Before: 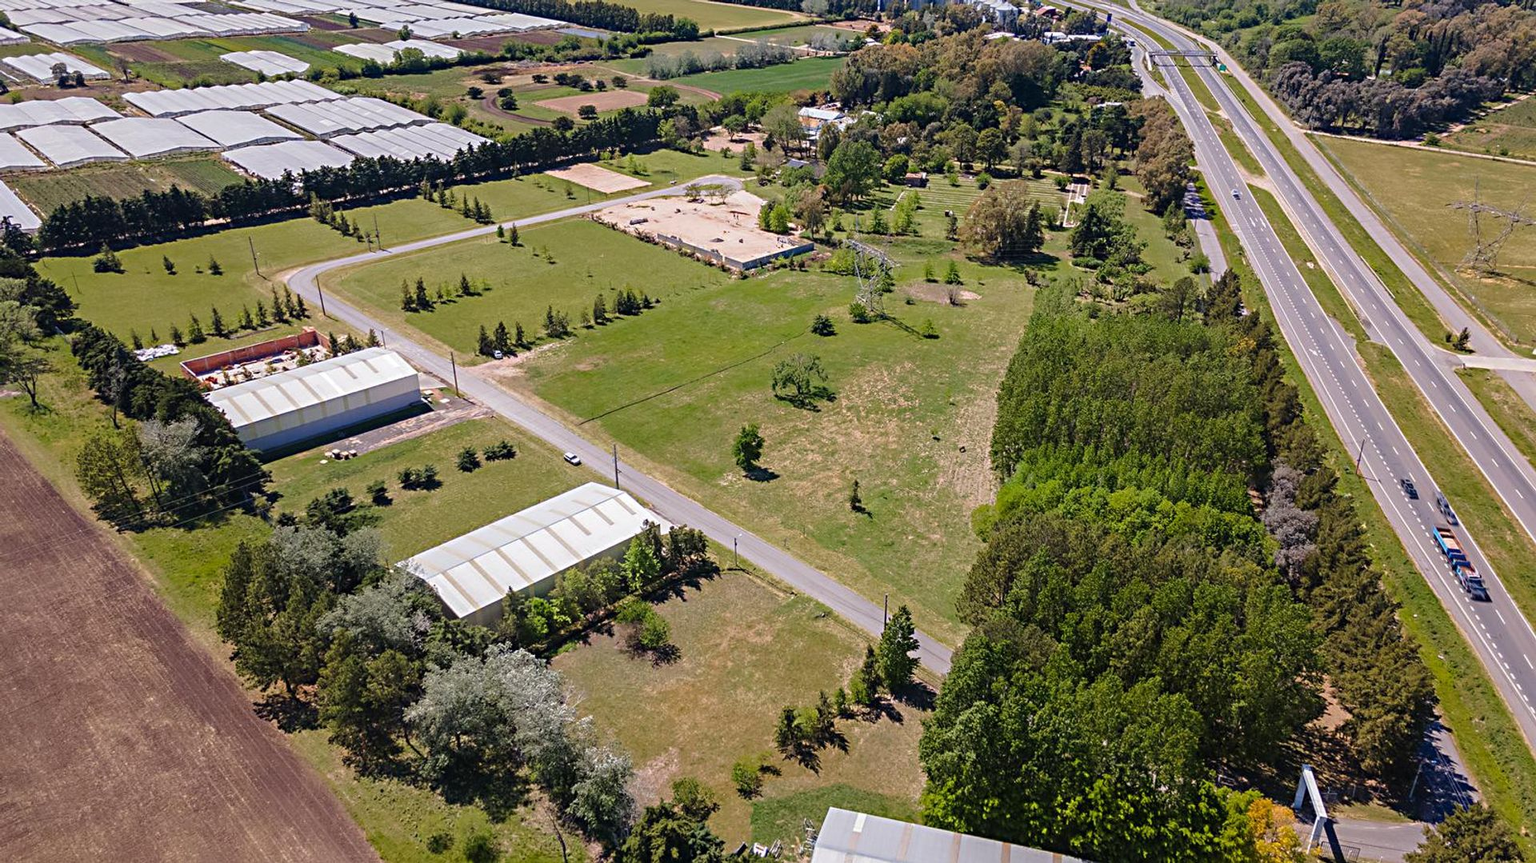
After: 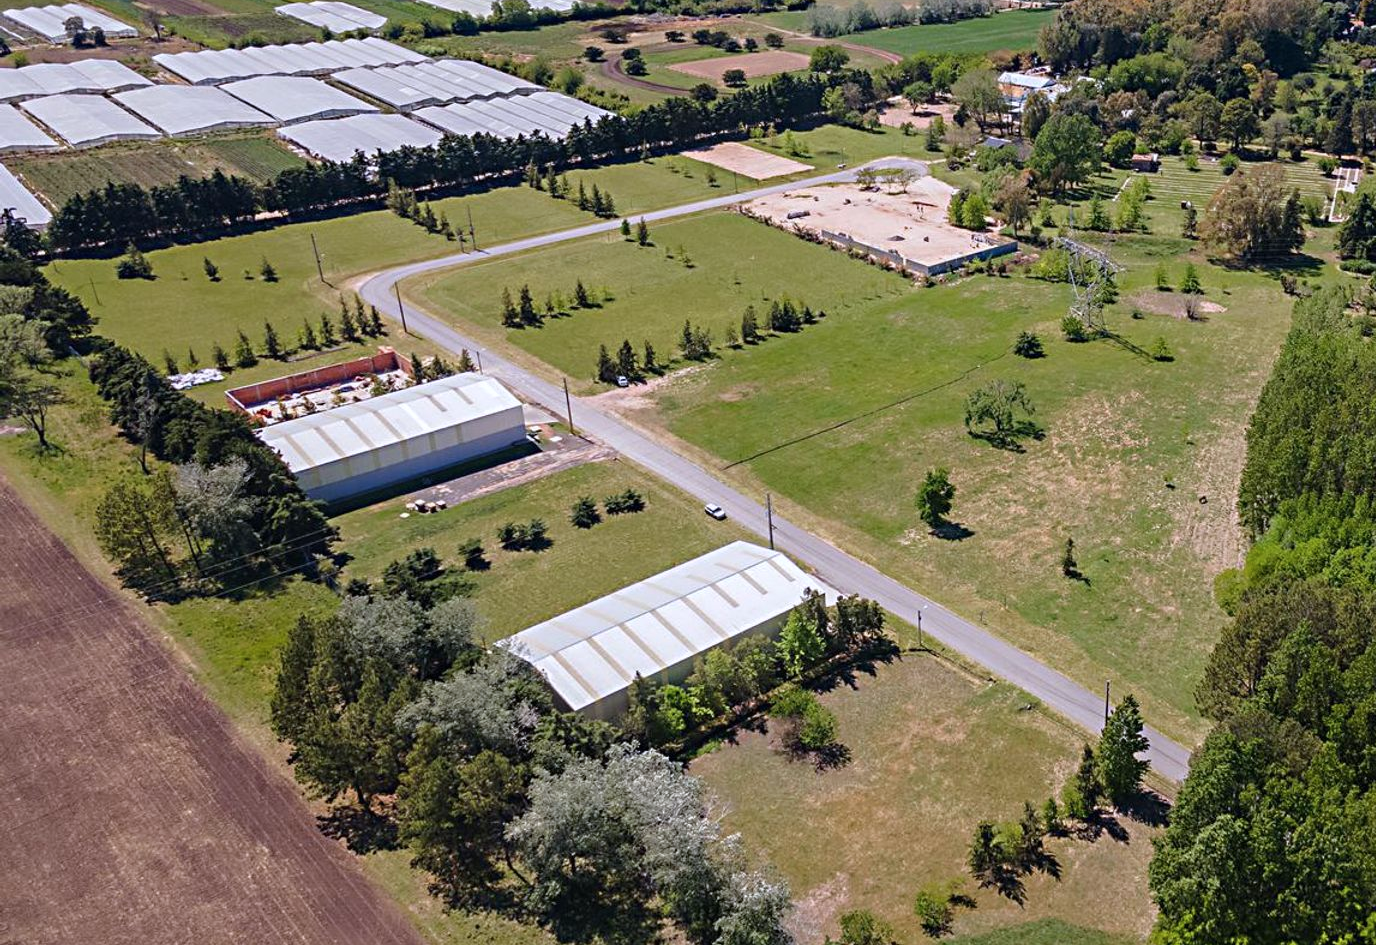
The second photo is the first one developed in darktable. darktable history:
crop: top 5.803%, right 27.864%, bottom 5.804%
color correction: highlights a* -0.137, highlights b* -5.91, shadows a* -0.137, shadows b* -0.137
